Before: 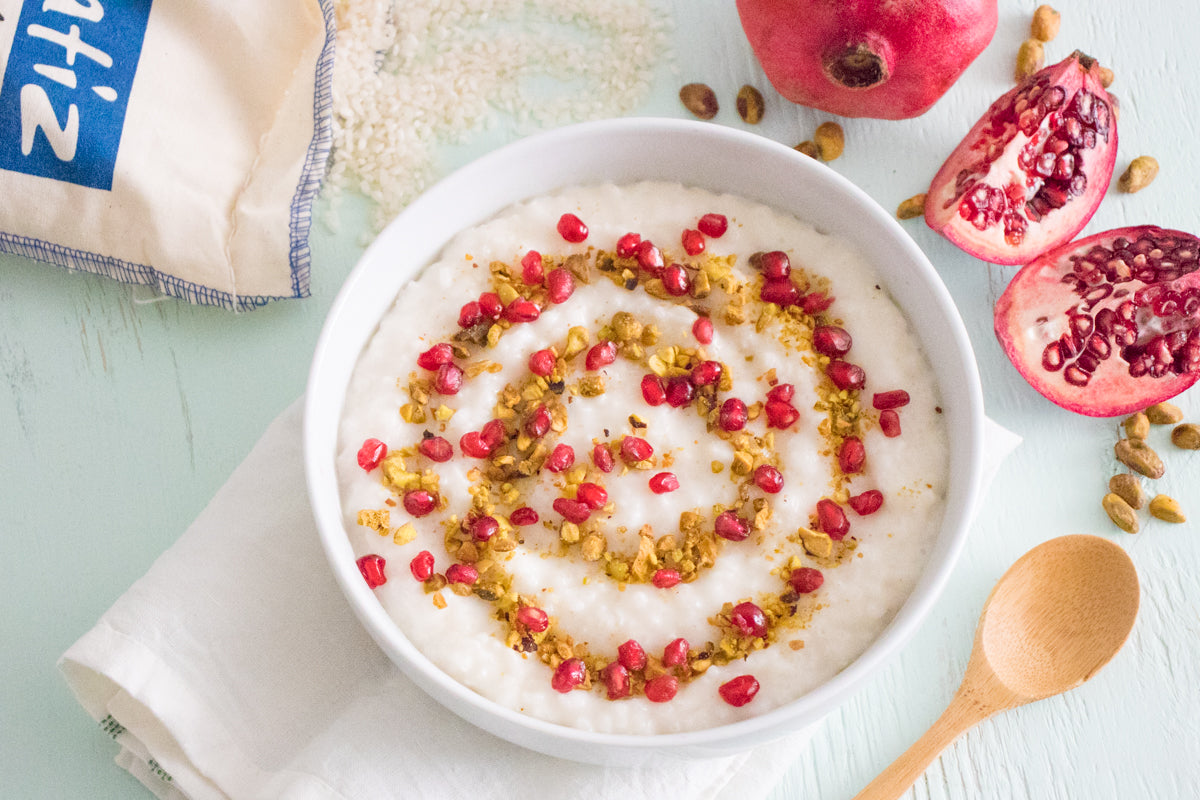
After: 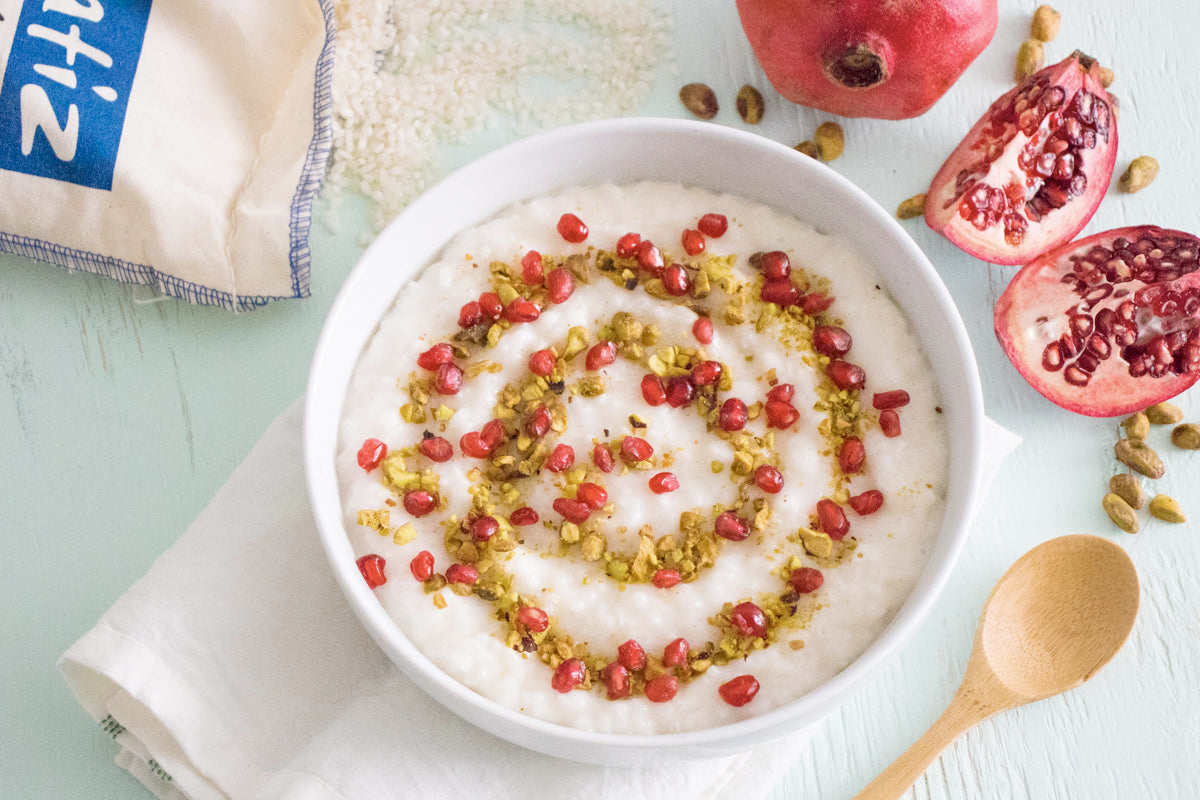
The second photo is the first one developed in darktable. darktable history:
exposure: black level correction 0.001, compensate highlight preservation false
color zones: curves: ch1 [(0.113, 0.438) (0.75, 0.5)]; ch2 [(0.12, 0.526) (0.75, 0.5)]
